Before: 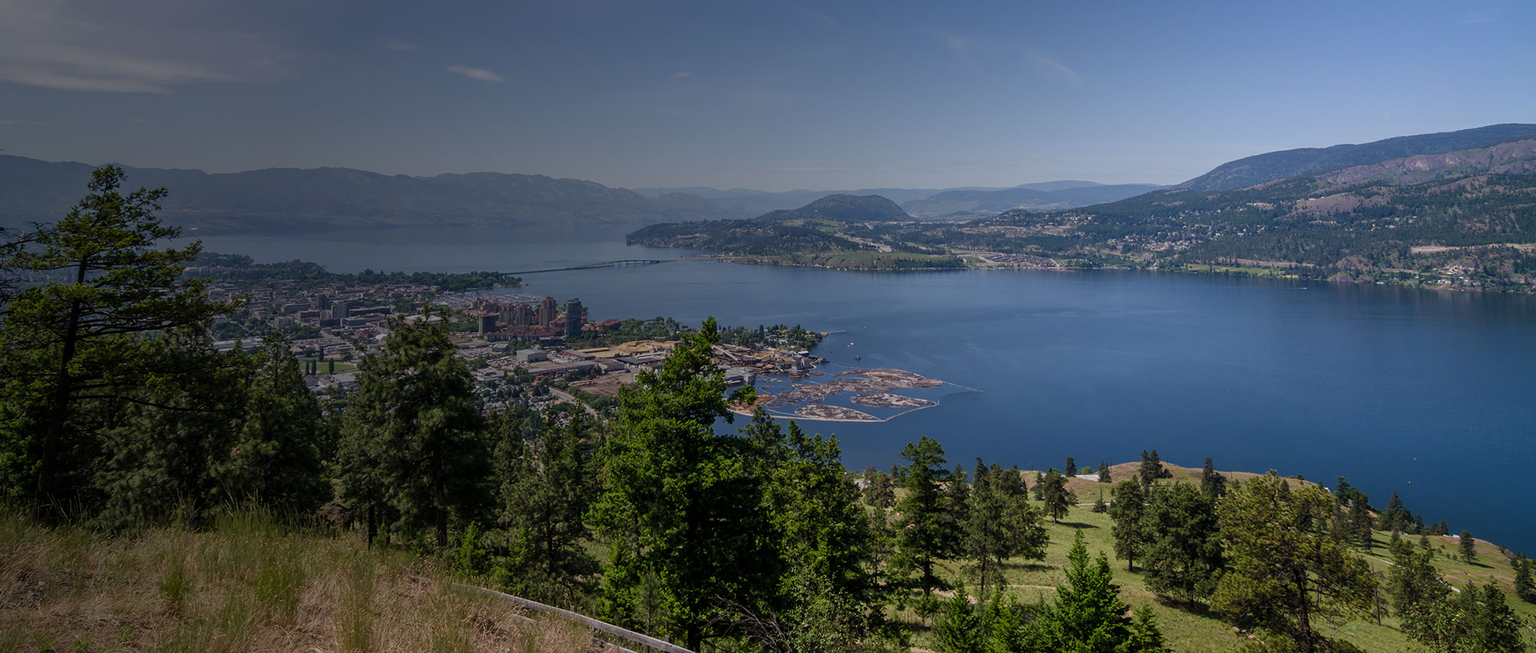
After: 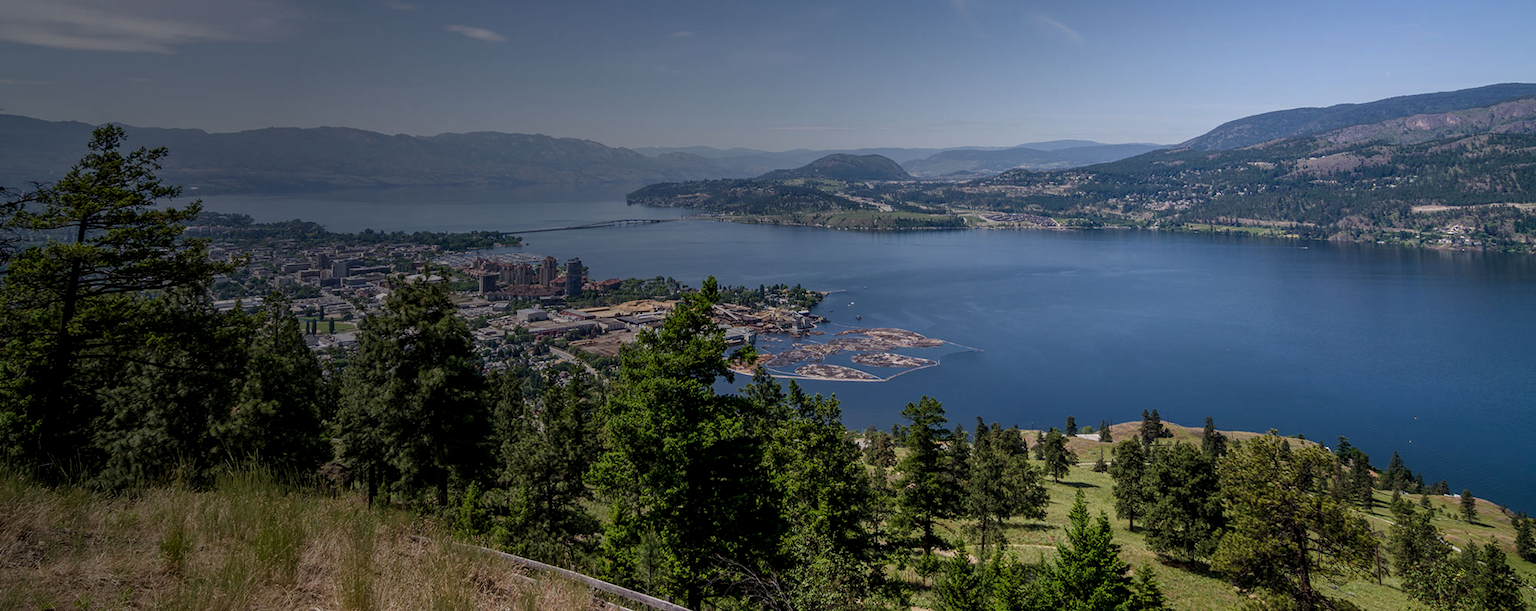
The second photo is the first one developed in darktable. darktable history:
local contrast: on, module defaults
tone equalizer: on, module defaults
crop and rotate: top 6.25%
